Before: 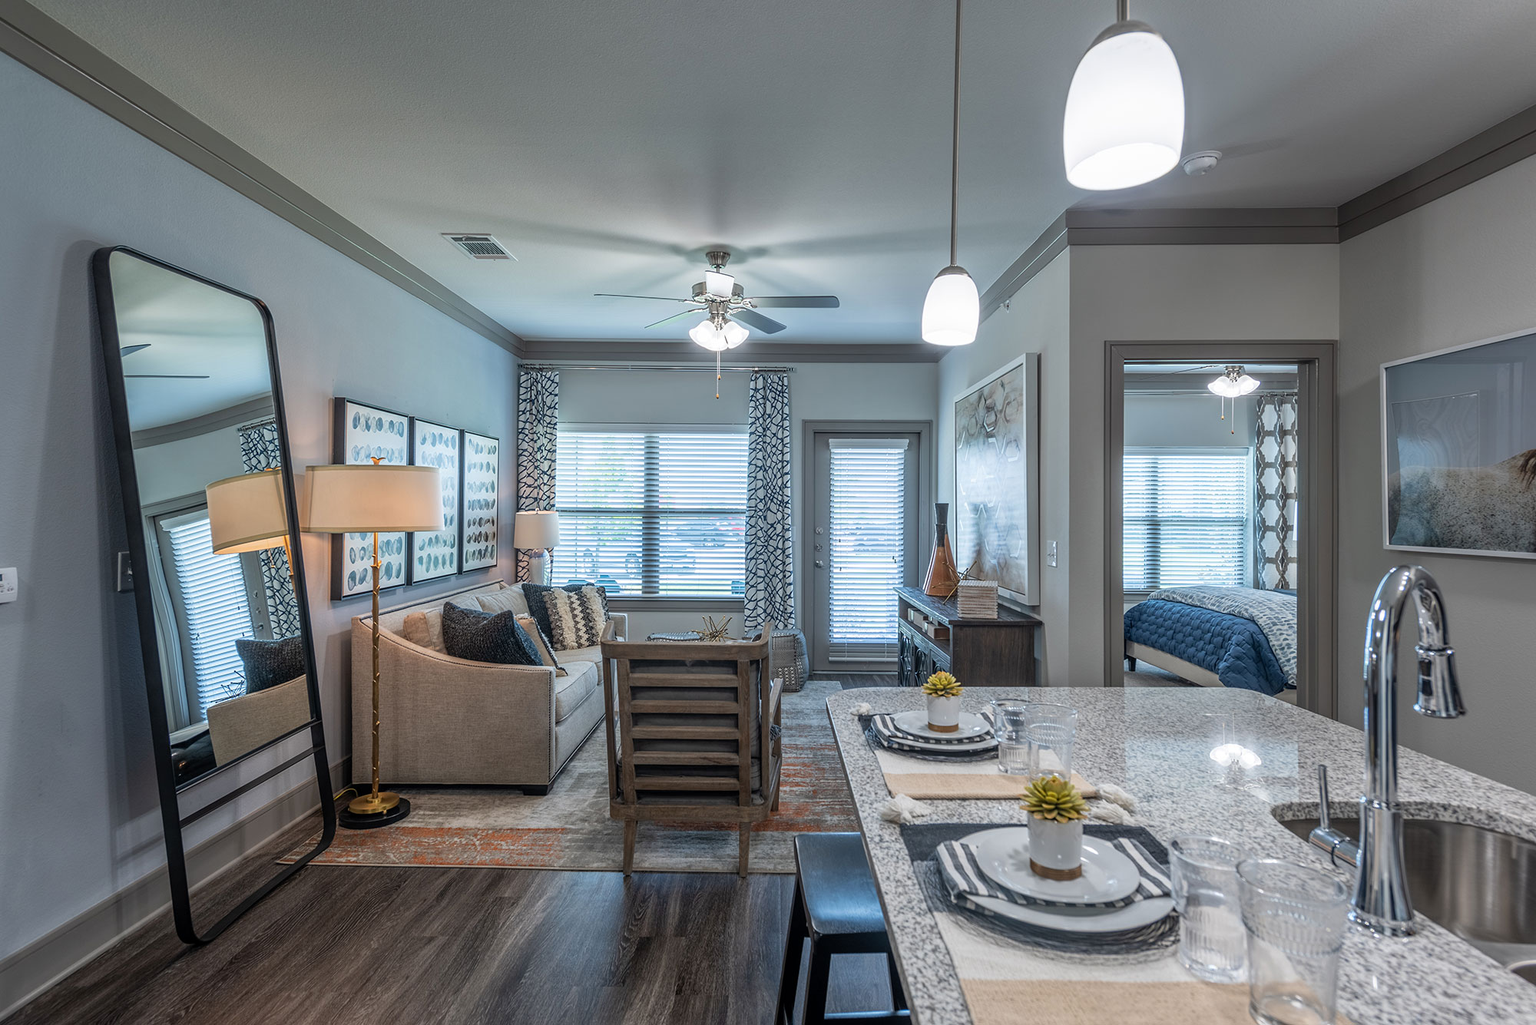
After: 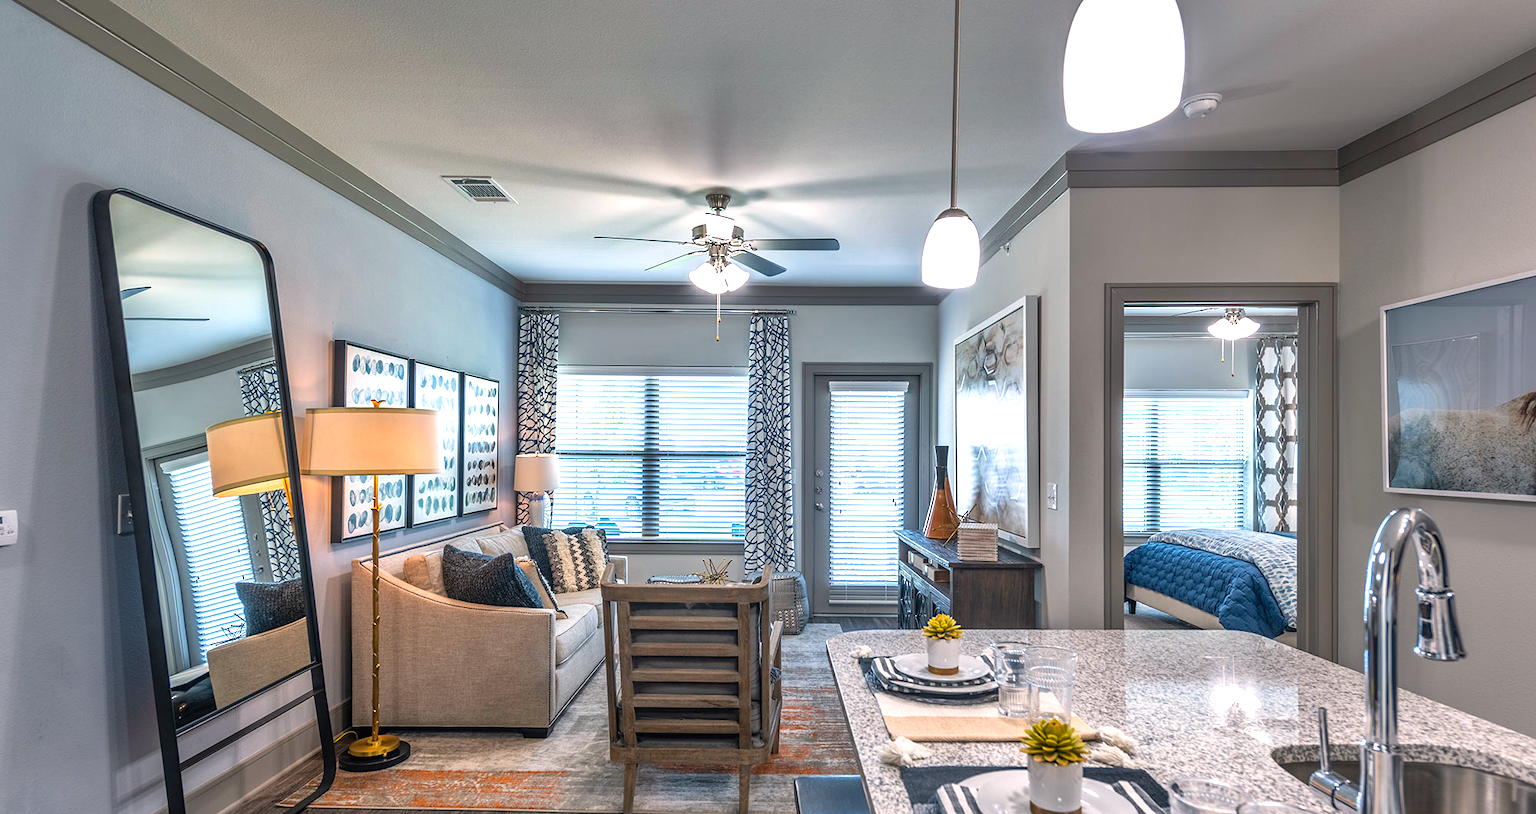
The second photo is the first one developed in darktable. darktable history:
shadows and highlights: soften with gaussian
crop and rotate: top 5.653%, bottom 14.918%
exposure: black level correction 0, exposure 0.695 EV, compensate exposure bias true, compensate highlight preservation false
color balance rgb: highlights gain › chroma 2.044%, highlights gain › hue 45.97°, perceptual saturation grading › global saturation 30.645%
sharpen: radius 2.894, amount 0.876, threshold 47.387
